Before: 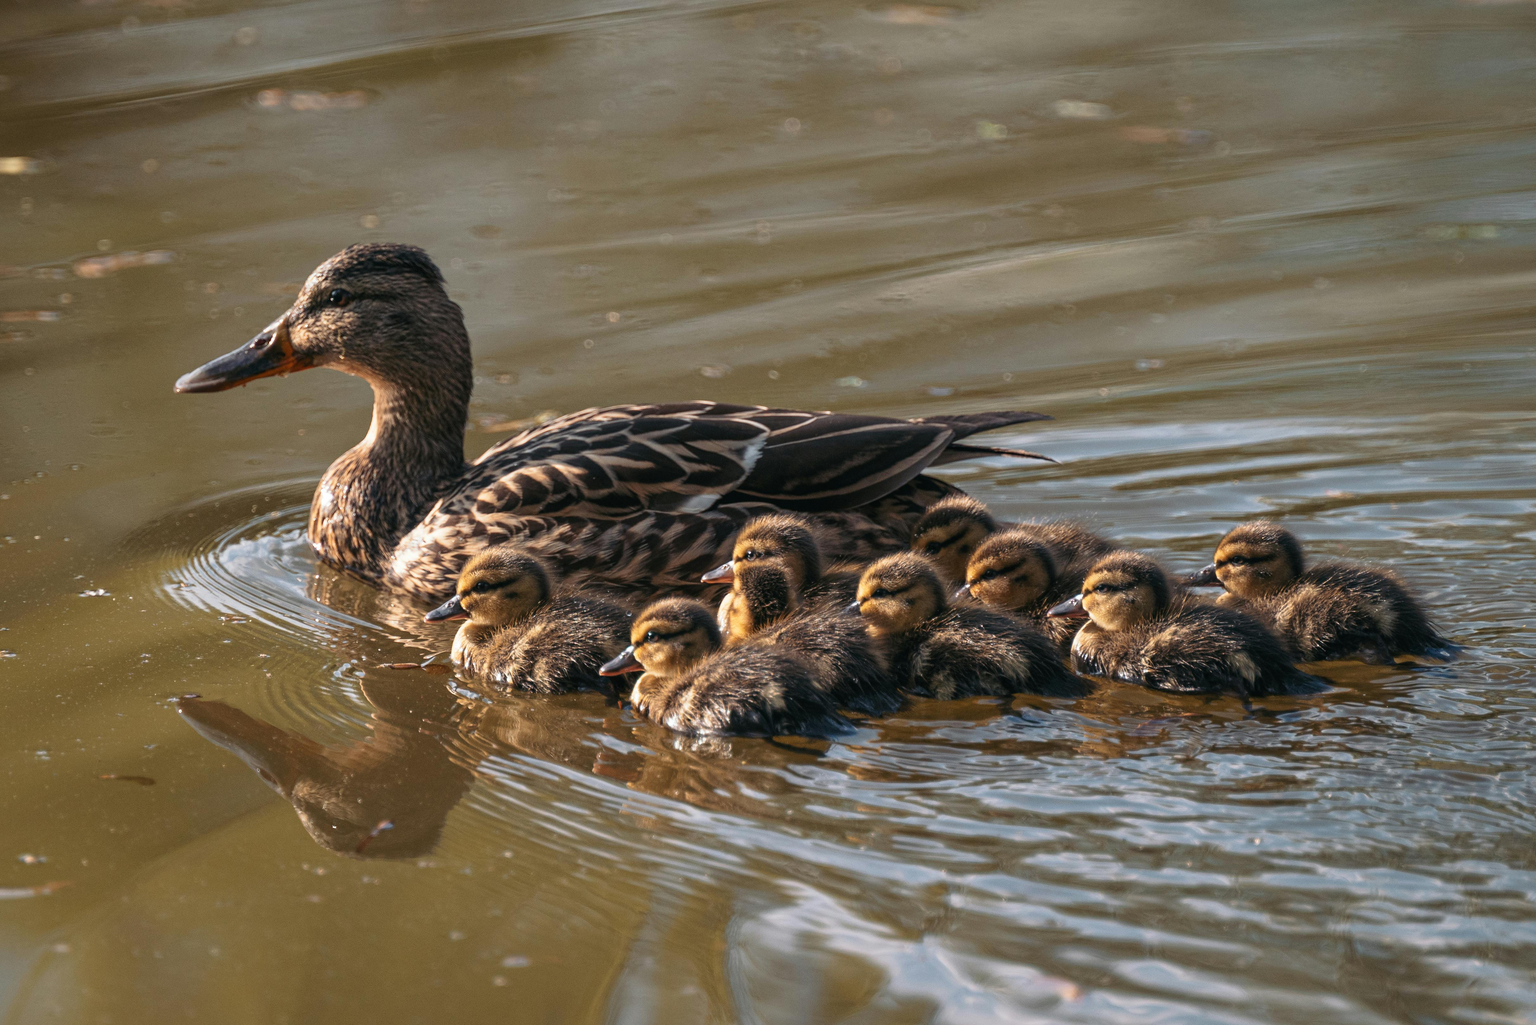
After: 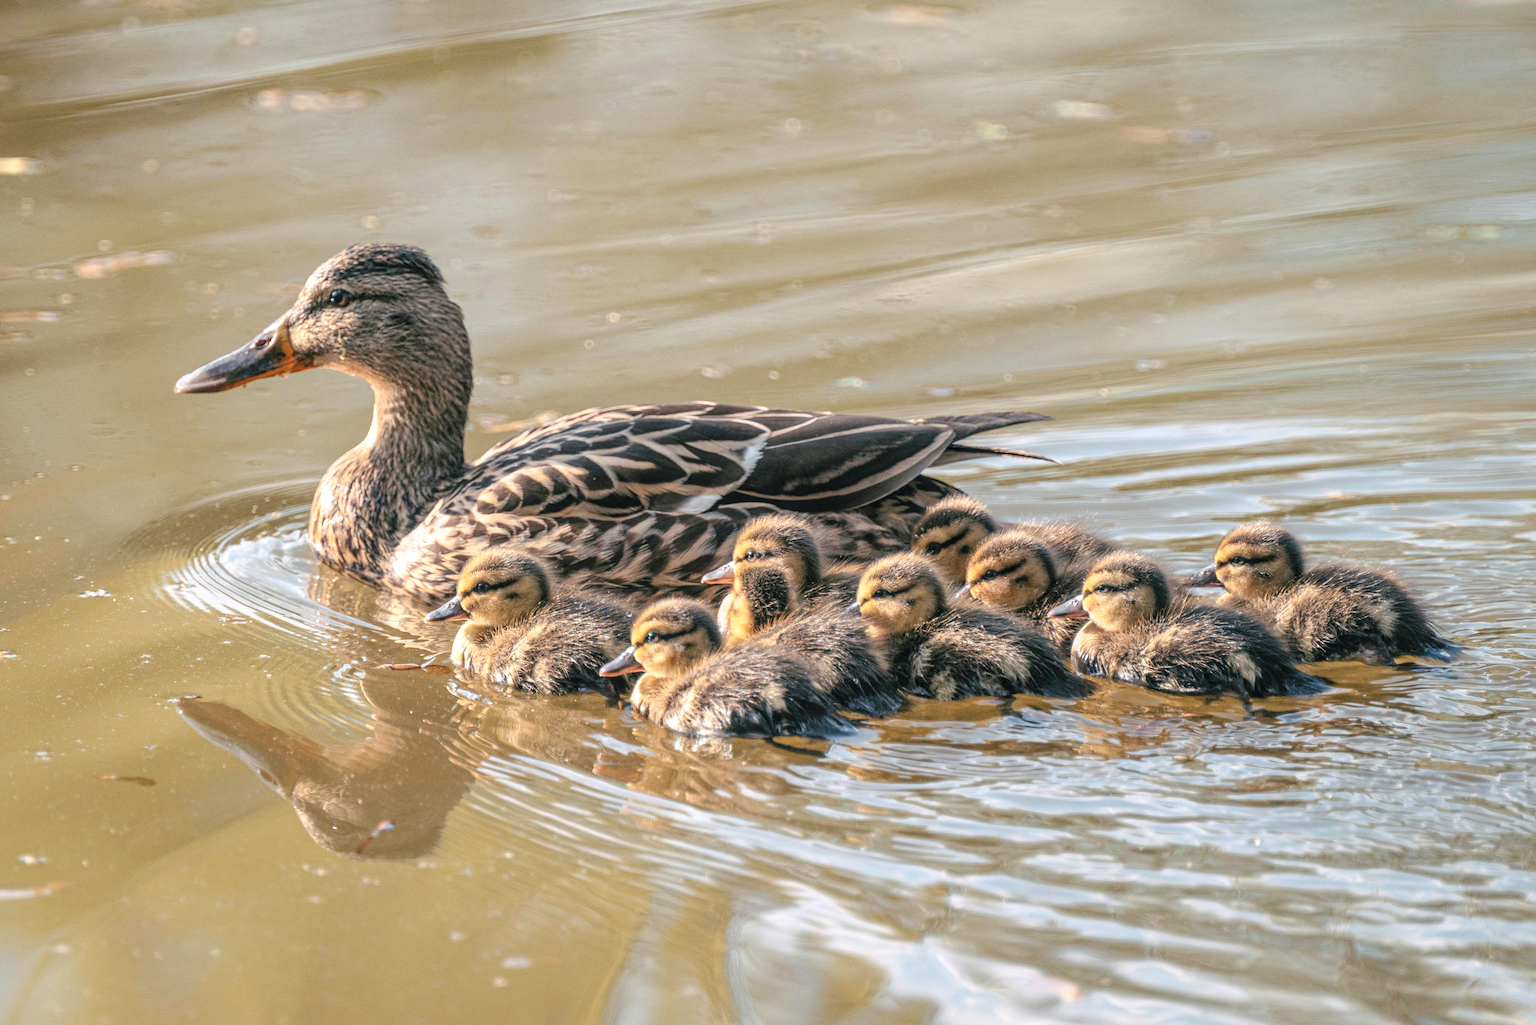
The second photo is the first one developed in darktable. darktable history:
contrast brightness saturation: contrast 0.095, brightness 0.298, saturation 0.139
tone curve: curves: ch0 [(0, 0) (0.051, 0.047) (0.102, 0.099) (0.228, 0.275) (0.432, 0.535) (0.695, 0.778) (0.908, 0.946) (1, 1)]; ch1 [(0, 0) (0.339, 0.298) (0.402, 0.363) (0.453, 0.413) (0.485, 0.469) (0.494, 0.493) (0.504, 0.501) (0.525, 0.534) (0.563, 0.595) (0.597, 0.638) (1, 1)]; ch2 [(0, 0) (0.48, 0.48) (0.504, 0.5) (0.539, 0.554) (0.59, 0.63) (0.642, 0.684) (0.824, 0.815) (1, 1)], preserve colors none
local contrast: on, module defaults
